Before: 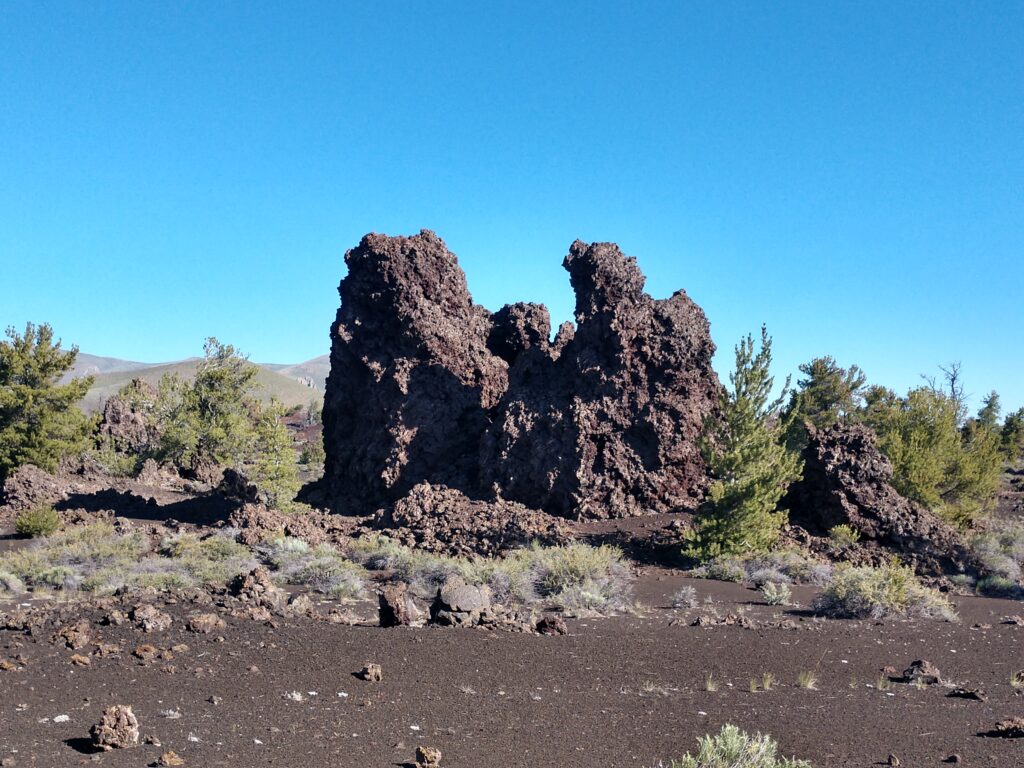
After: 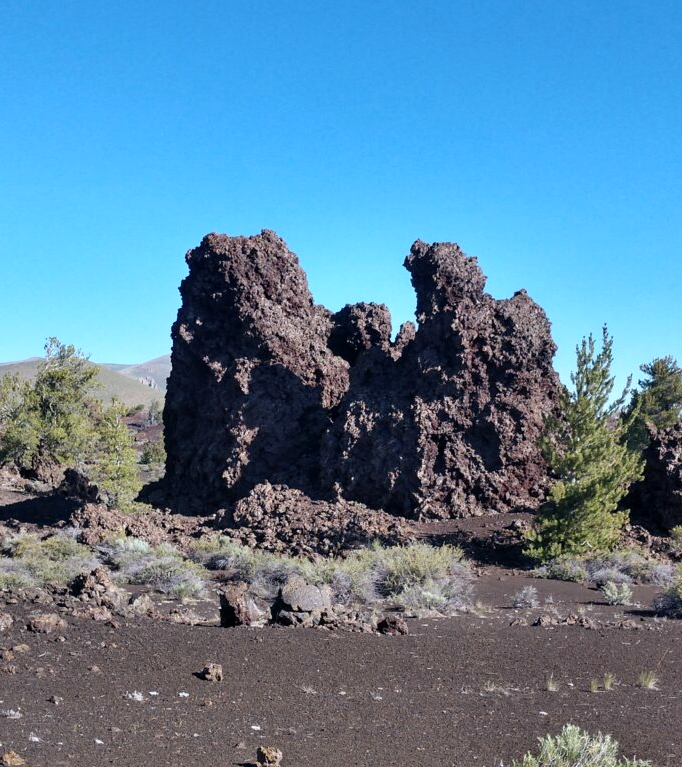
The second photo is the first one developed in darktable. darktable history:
crop and rotate: left 15.546%, right 17.787%
white balance: red 0.974, blue 1.044
